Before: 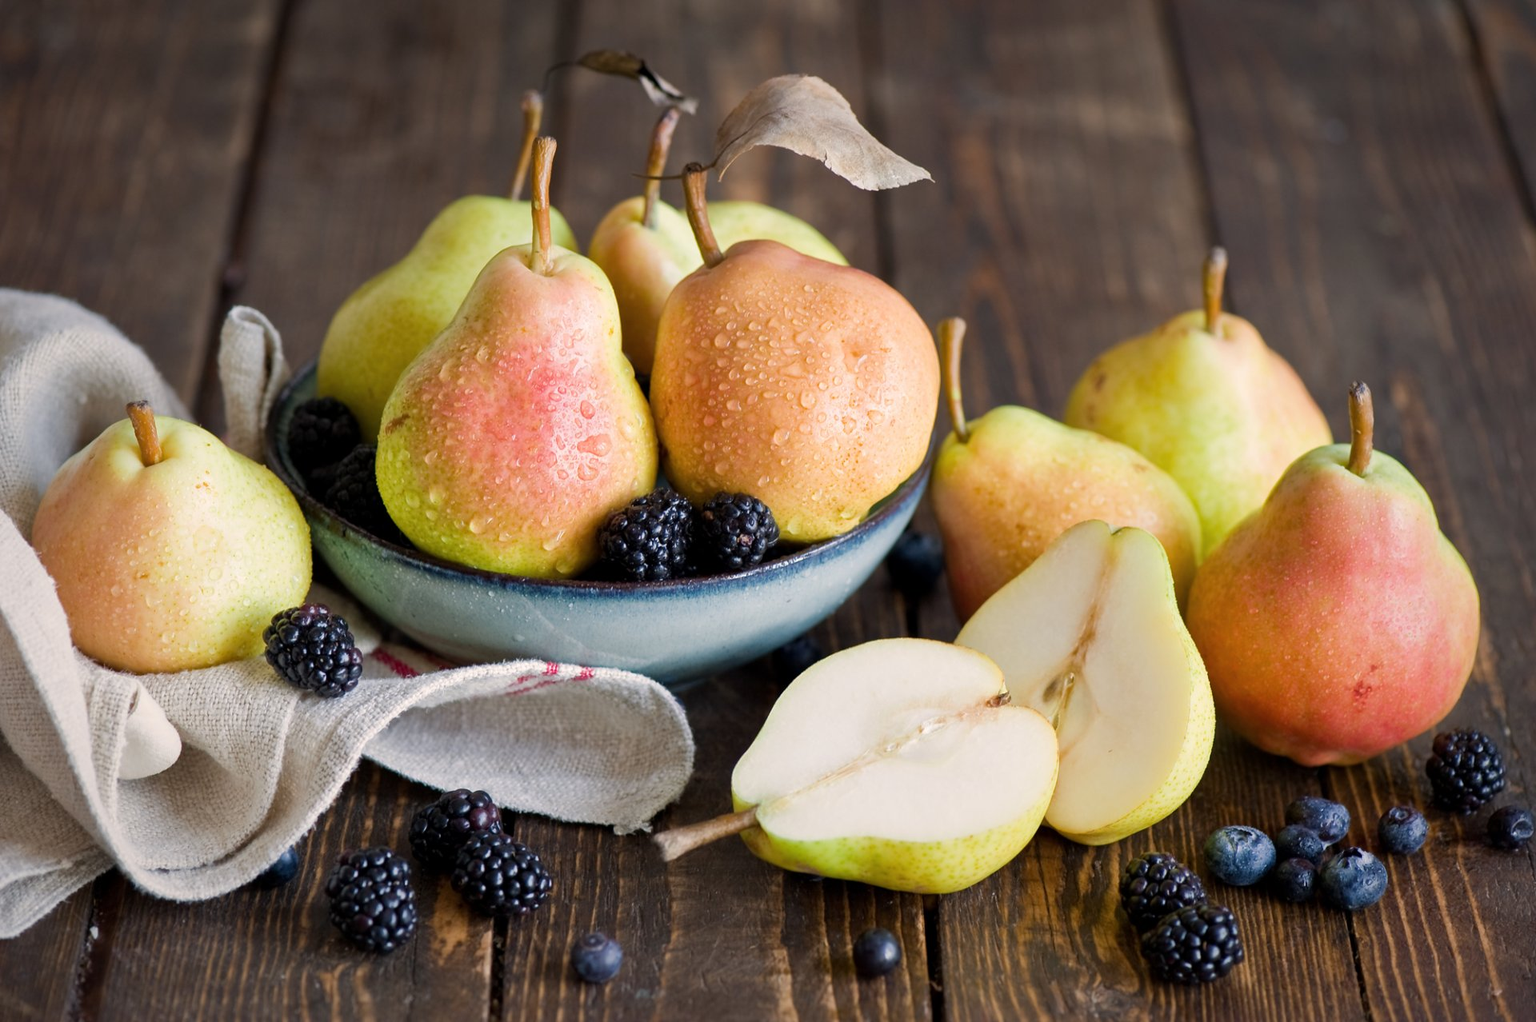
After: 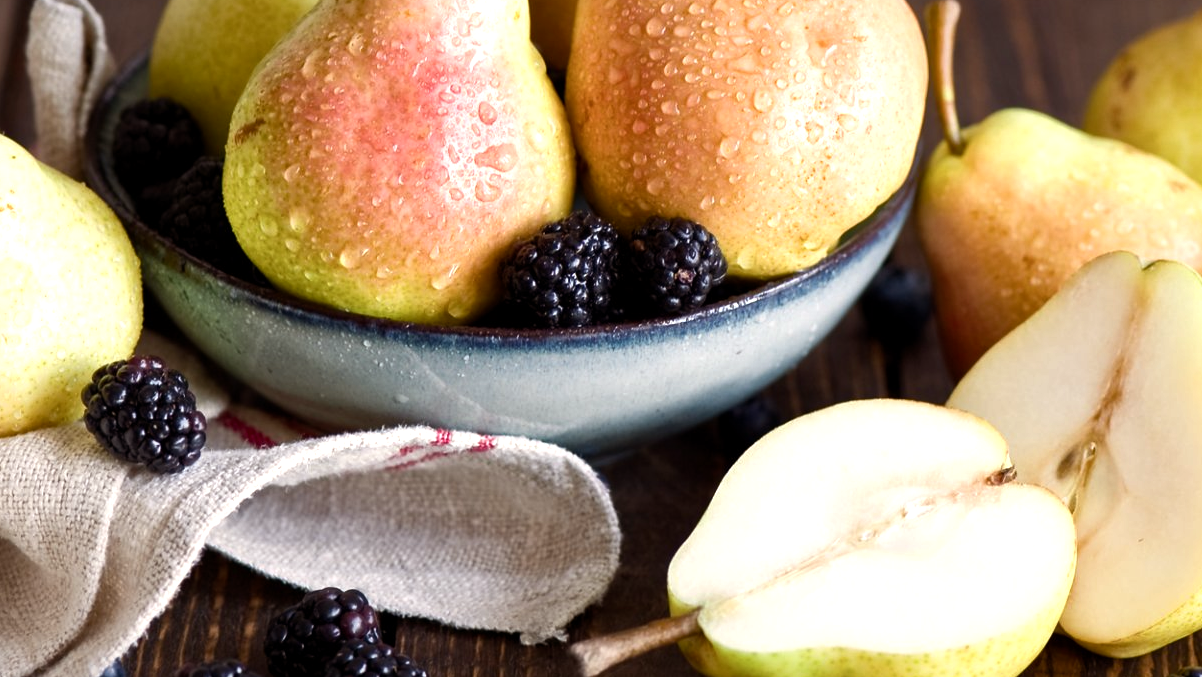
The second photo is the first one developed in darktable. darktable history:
color balance rgb: shadows lift › luminance -10.334%, power › chroma 1.06%, power › hue 26.04°, perceptual saturation grading › global saturation 0.675%, perceptual saturation grading › highlights -19.964%, perceptual saturation grading › shadows 19.881%, perceptual brilliance grading › global brilliance 14.835%, perceptual brilliance grading › shadows -34.399%
crop: left 12.887%, top 31.226%, right 24.475%, bottom 15.756%
